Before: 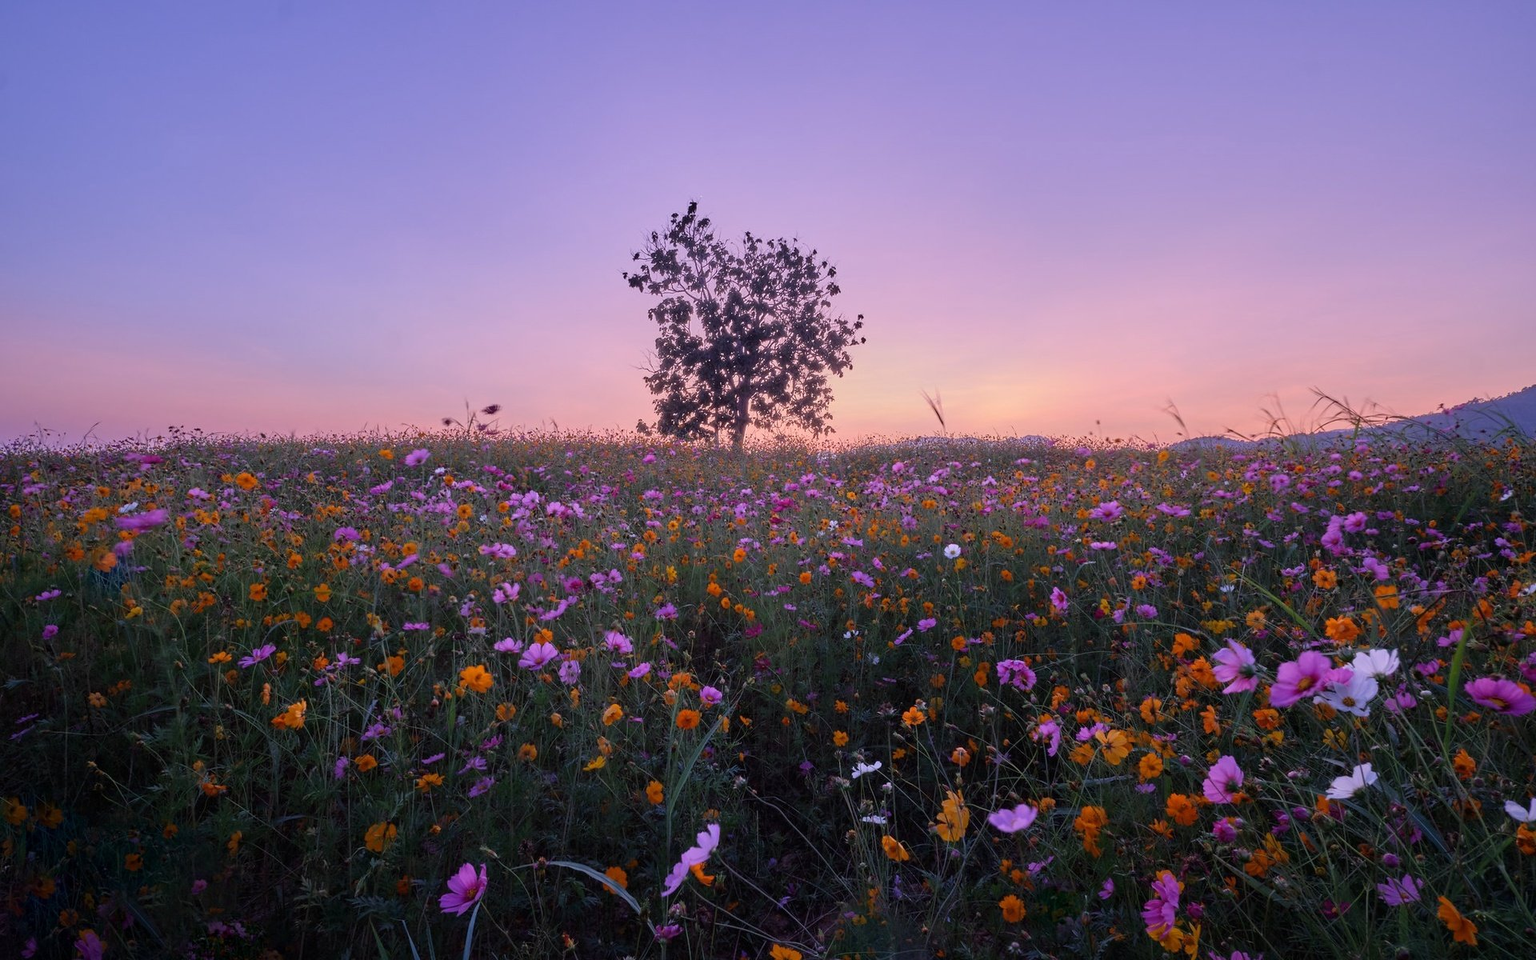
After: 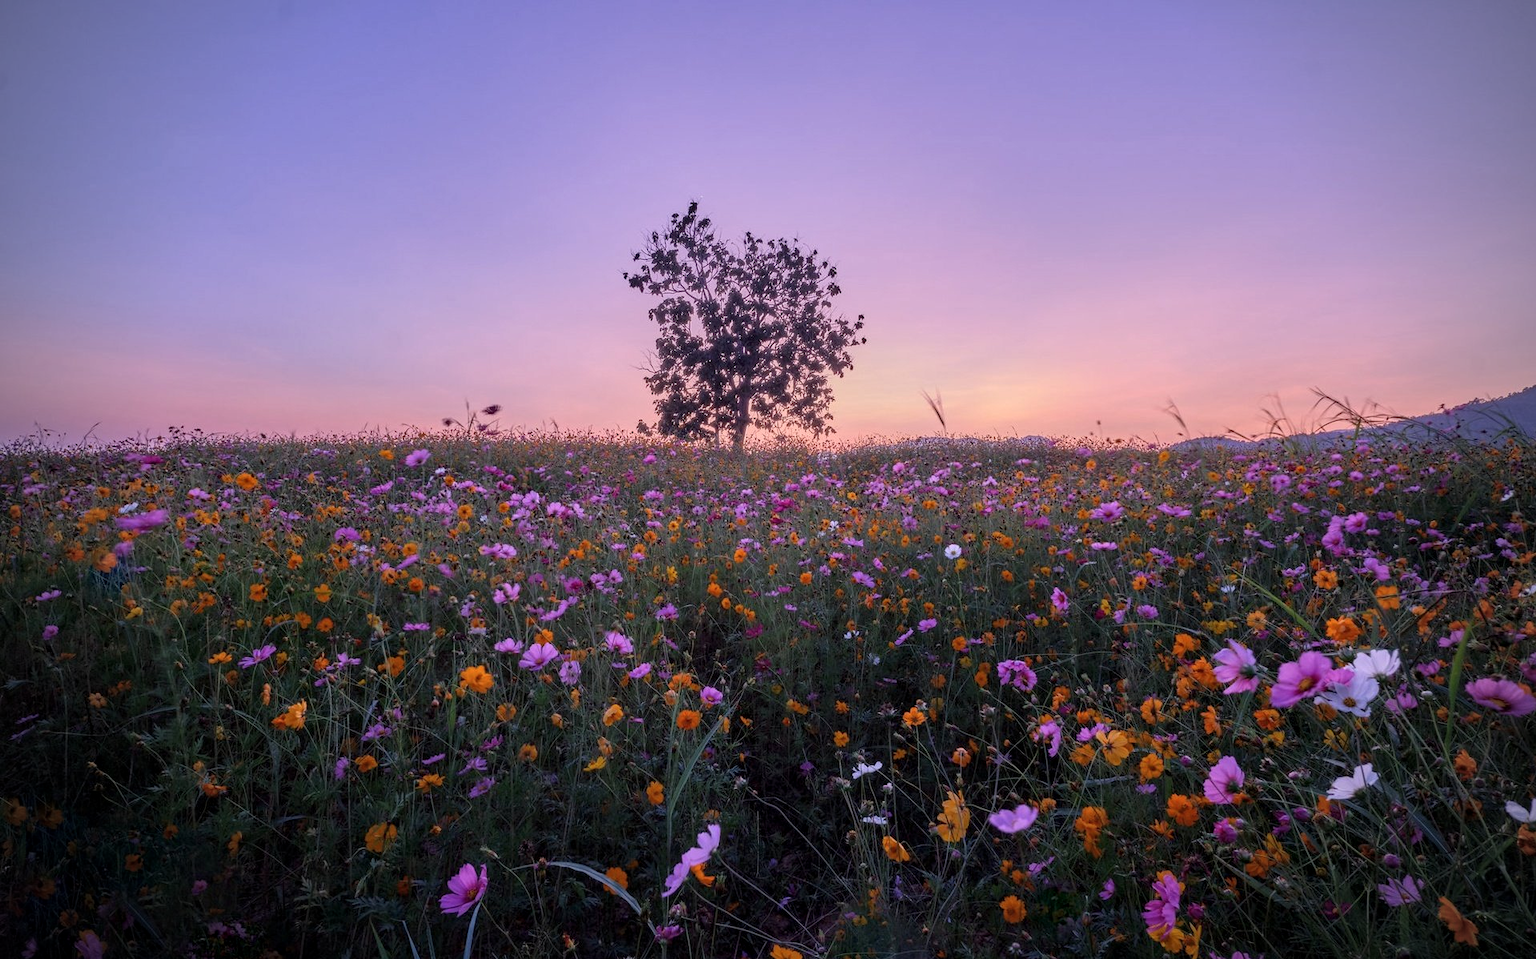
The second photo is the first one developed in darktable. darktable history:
crop: left 0.009%
vignetting: on, module defaults
local contrast: on, module defaults
